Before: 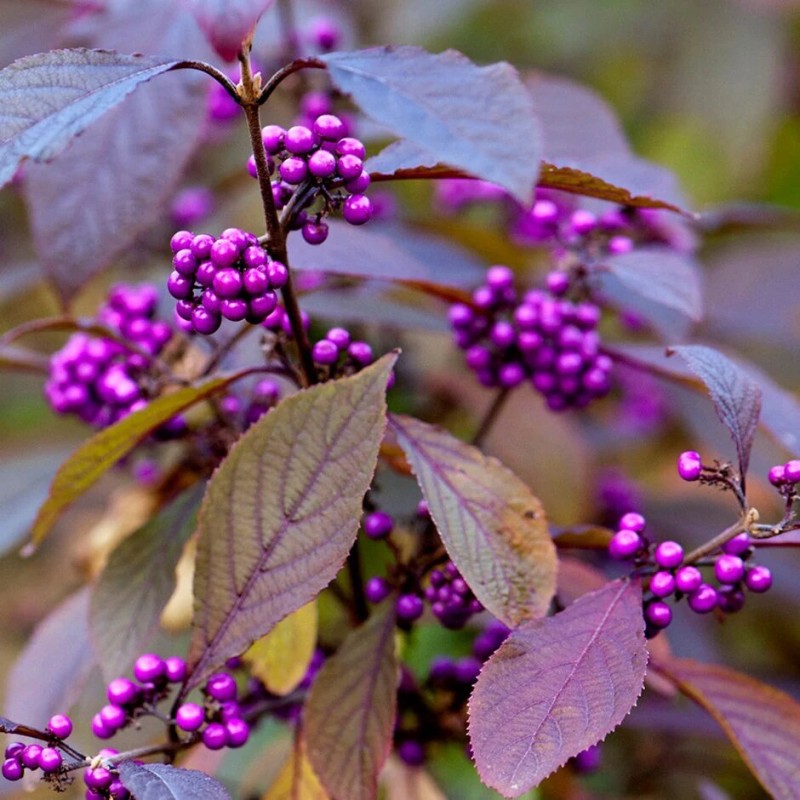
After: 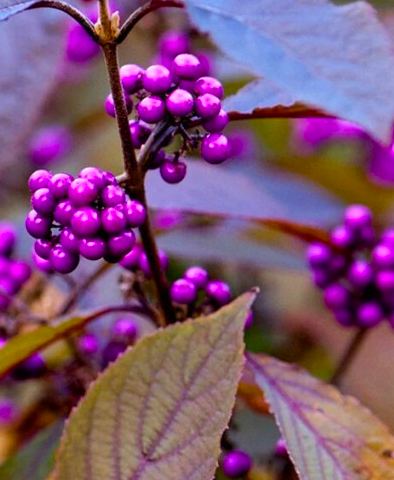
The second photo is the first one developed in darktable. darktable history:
crop: left 17.835%, top 7.675%, right 32.881%, bottom 32.213%
color balance rgb: perceptual saturation grading › global saturation 25%, global vibrance 20%
